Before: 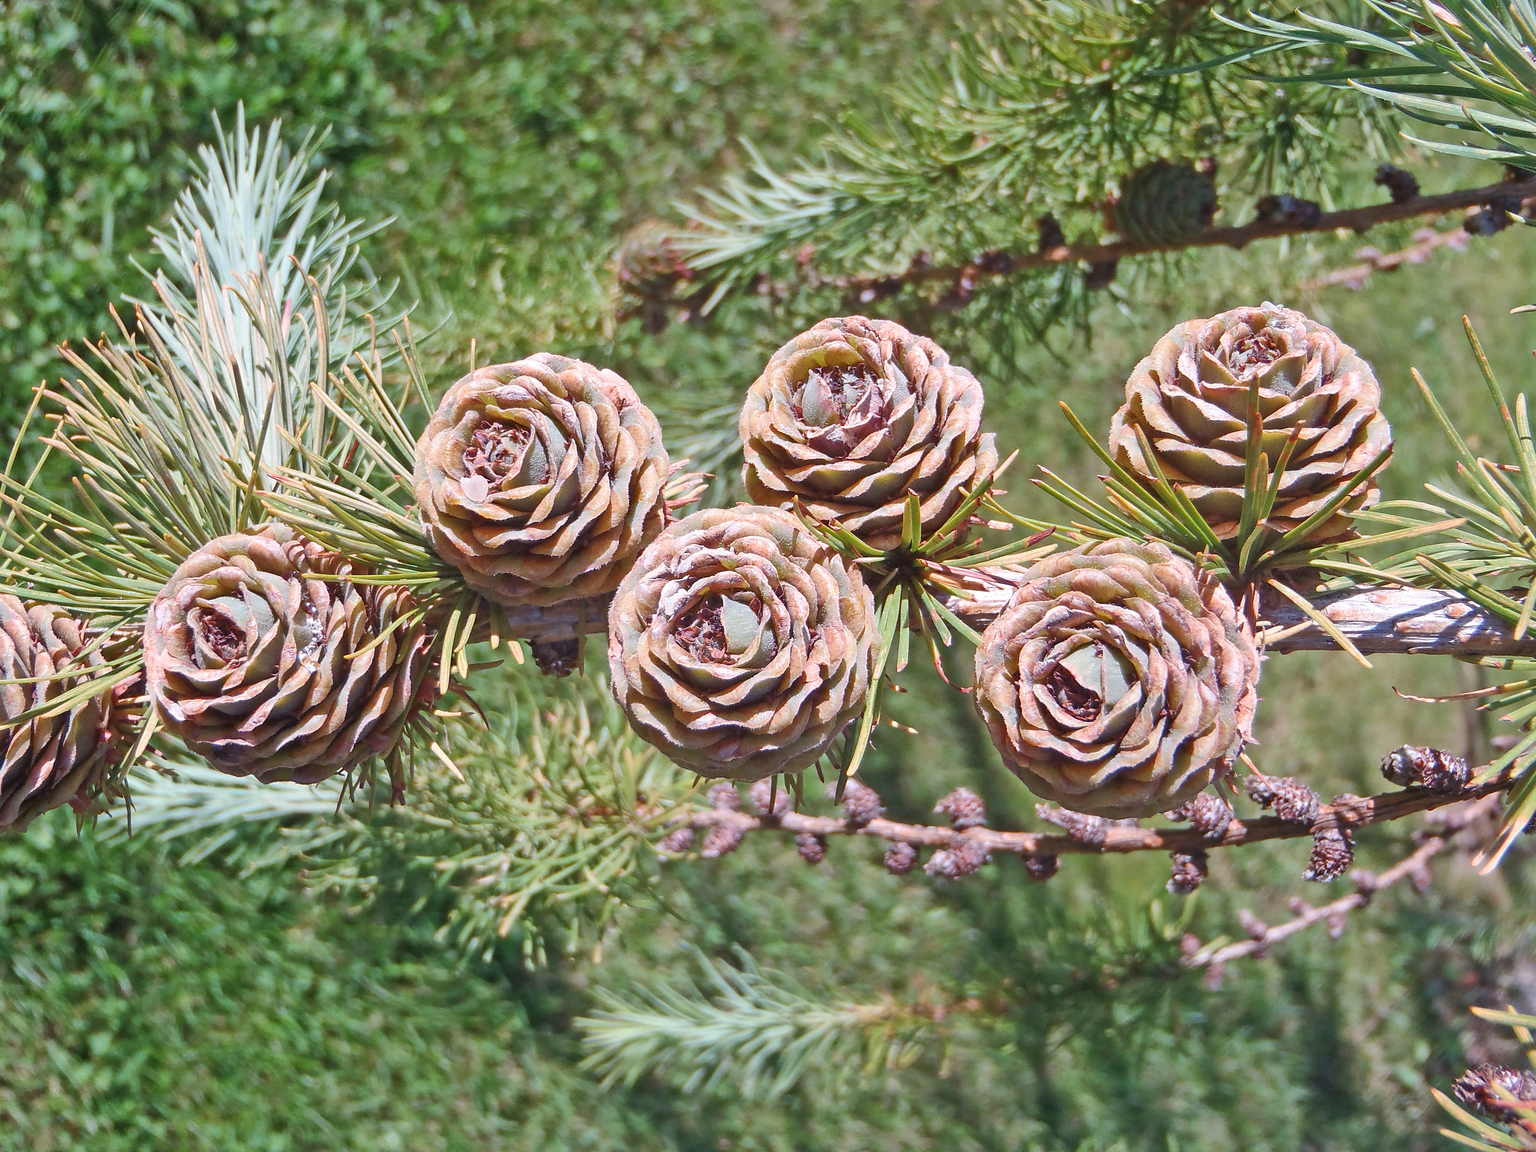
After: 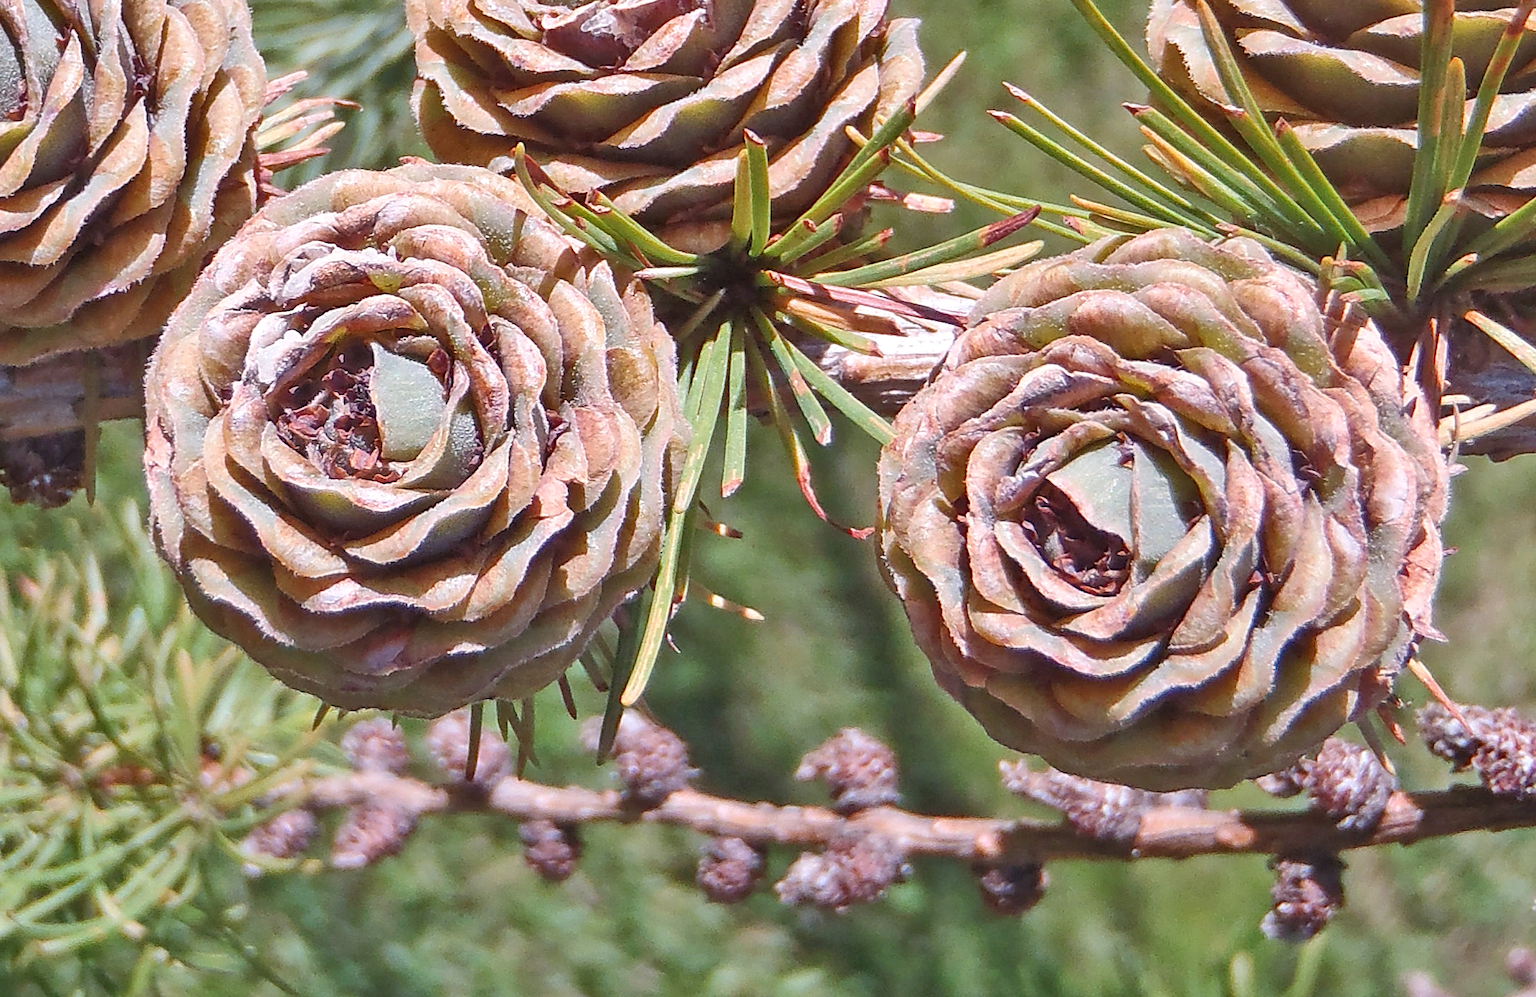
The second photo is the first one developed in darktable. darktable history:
crop: left 34.927%, top 36.795%, right 15.112%, bottom 19.934%
shadows and highlights: white point adjustment 1.08, soften with gaussian
